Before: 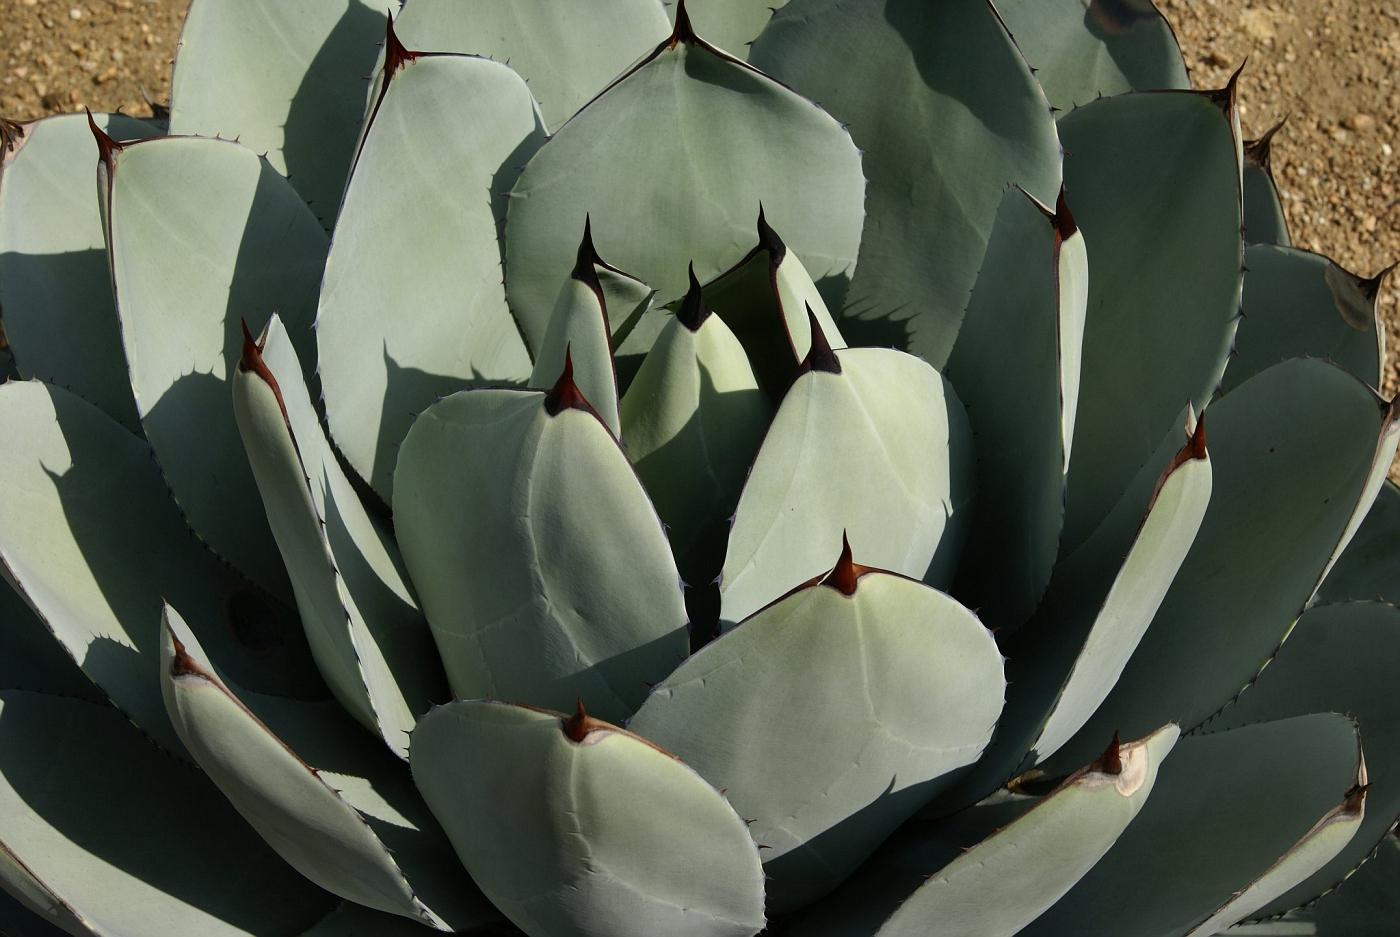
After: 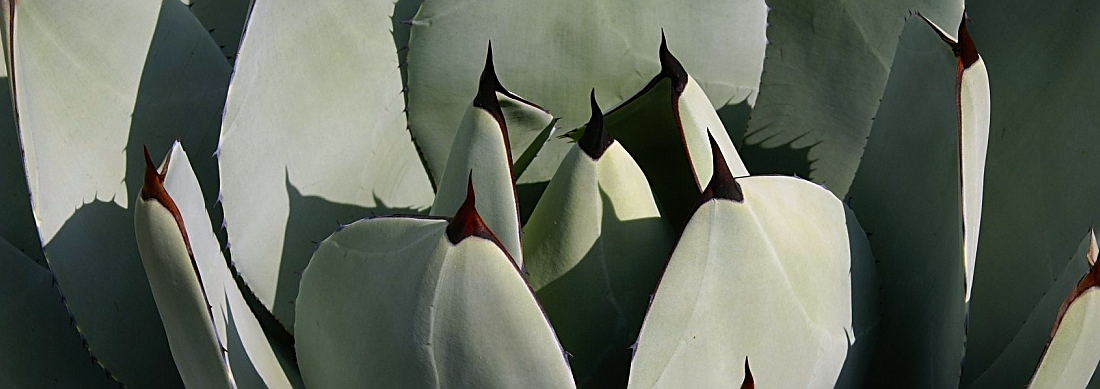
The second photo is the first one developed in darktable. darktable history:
white balance: red 1.05, blue 1.072
crop: left 7.036%, top 18.398%, right 14.379%, bottom 40.043%
color balance: output saturation 120%
sharpen: on, module defaults
